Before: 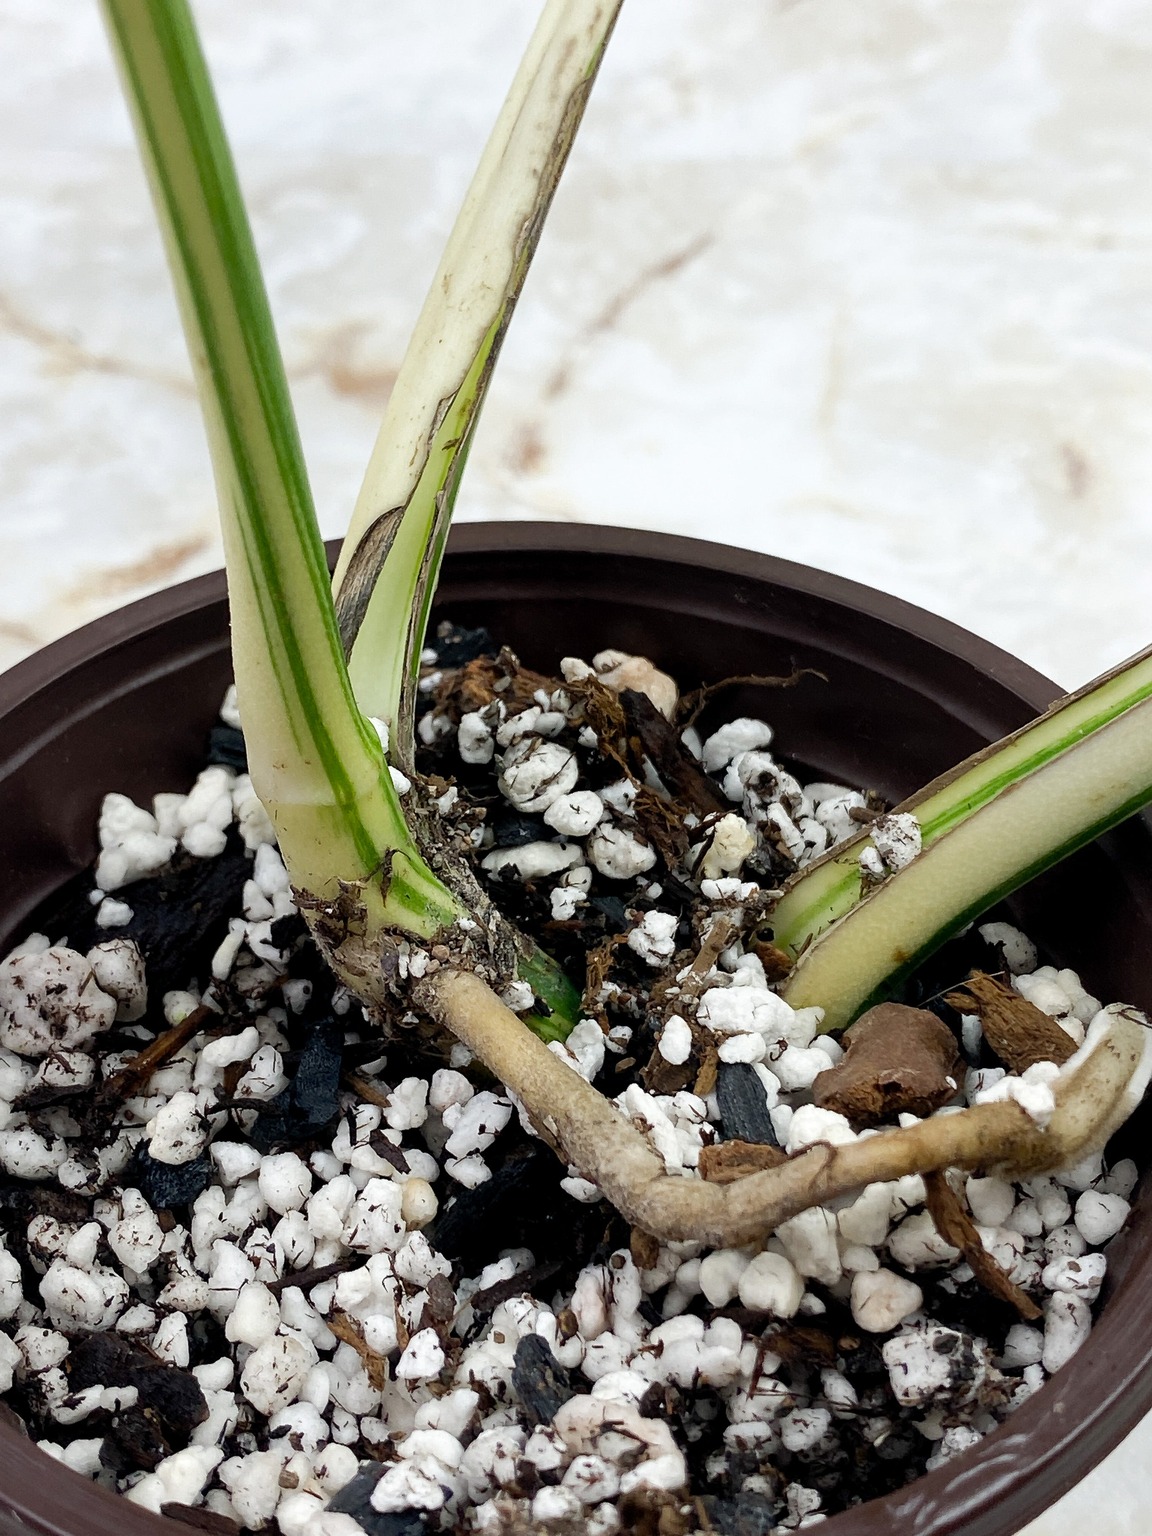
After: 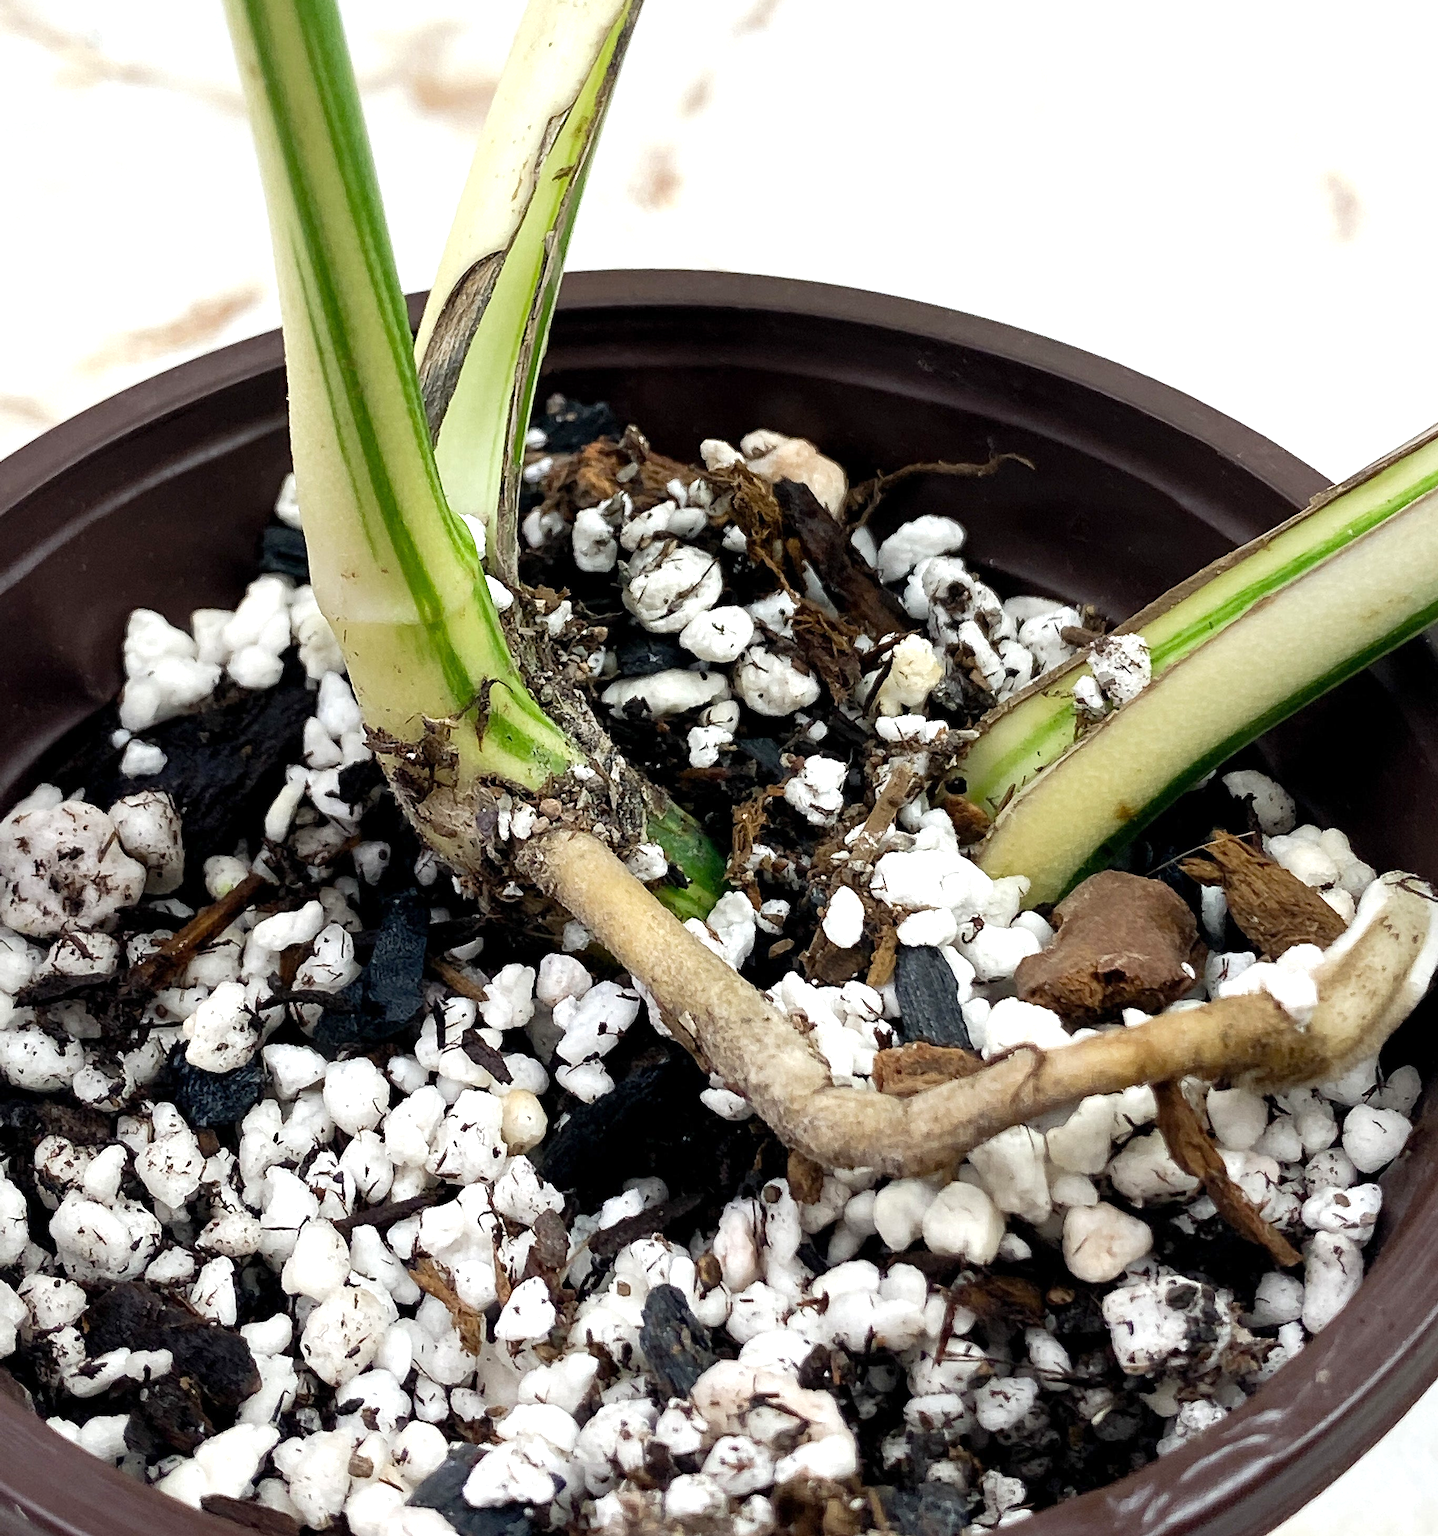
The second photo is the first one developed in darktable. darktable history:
crop and rotate: top 19.913%
exposure: exposure 0.52 EV, compensate highlight preservation false
